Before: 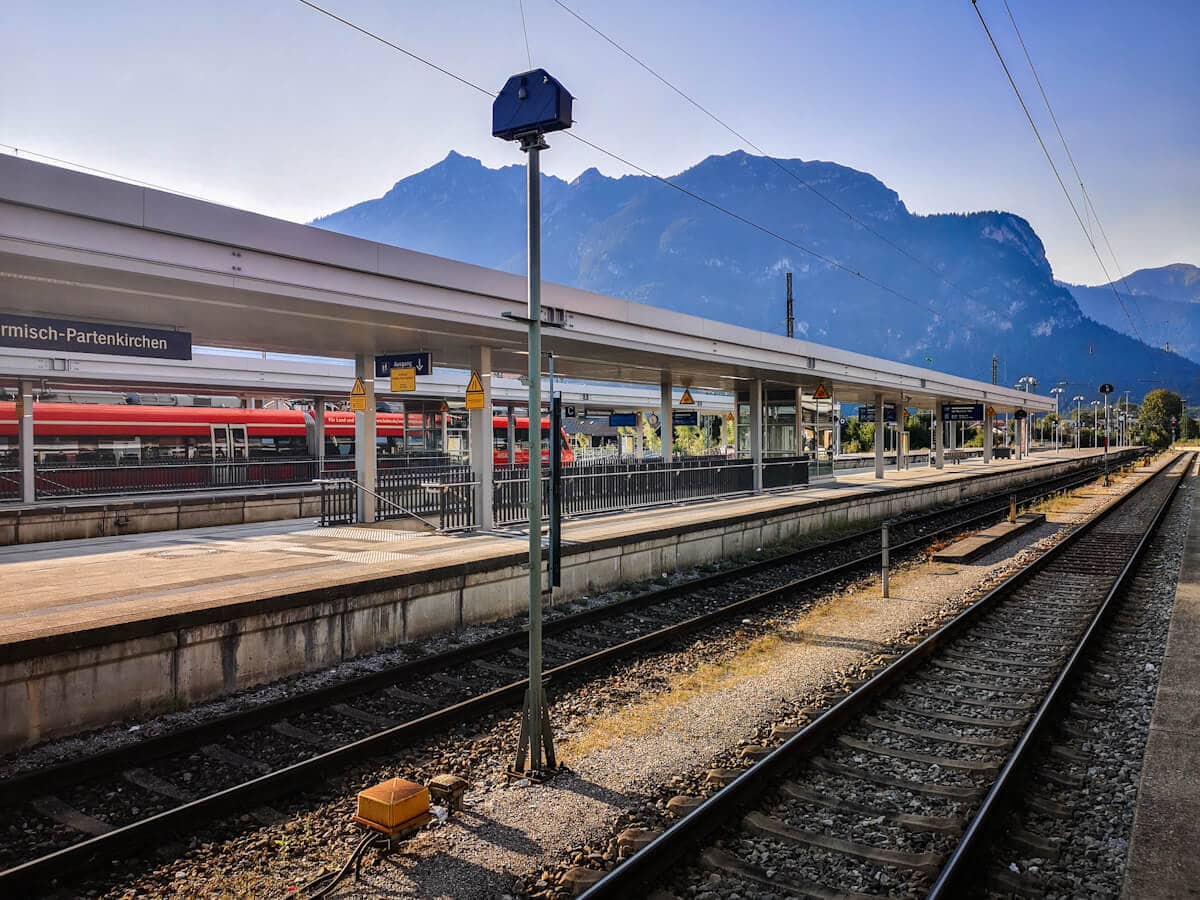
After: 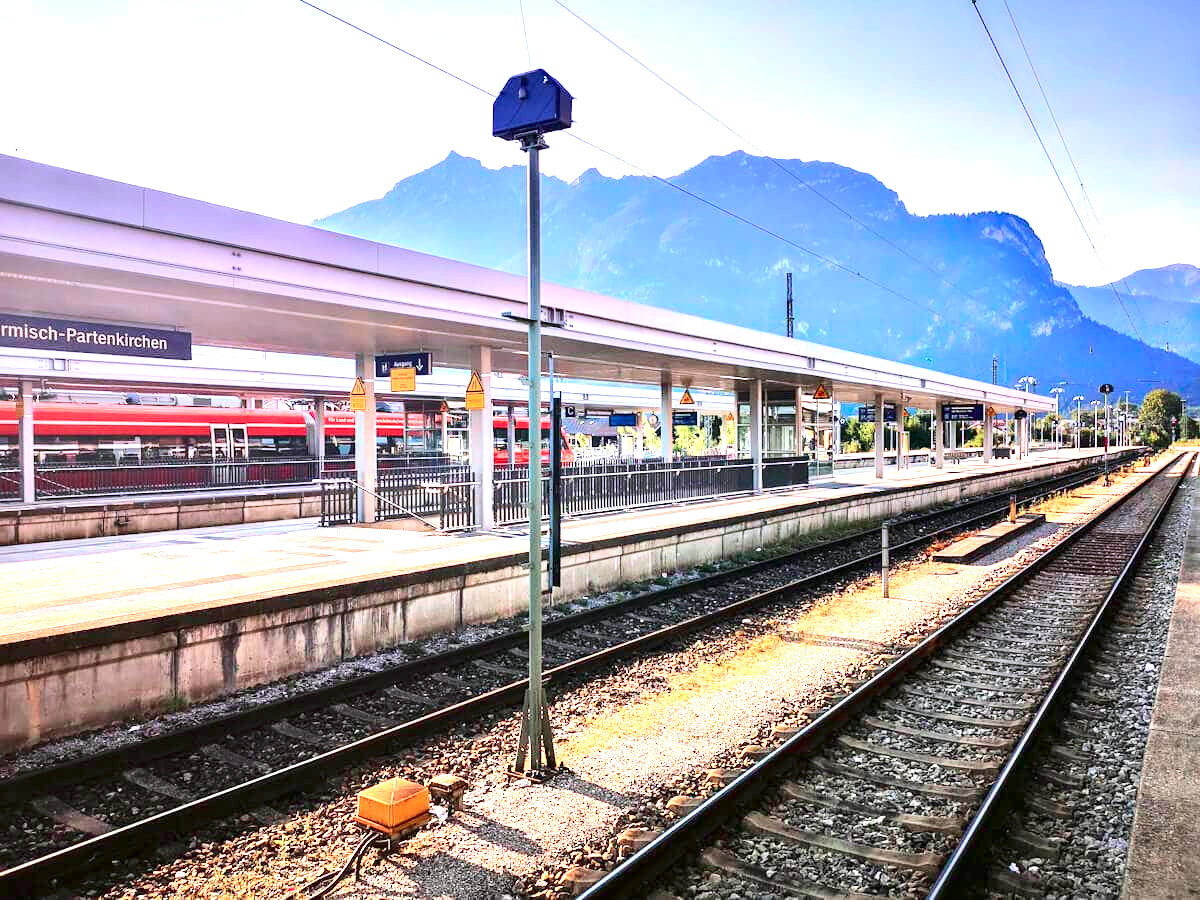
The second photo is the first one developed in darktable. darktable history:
exposure: black level correction 0, exposure 2.138 EV, compensate exposure bias true, compensate highlight preservation false
tone curve: curves: ch0 [(0, 0) (0.068, 0.031) (0.175, 0.132) (0.337, 0.304) (0.498, 0.511) (0.748, 0.762) (0.993, 0.954)]; ch1 [(0, 0) (0.294, 0.184) (0.359, 0.34) (0.362, 0.35) (0.43, 0.41) (0.469, 0.453) (0.495, 0.489) (0.54, 0.563) (0.612, 0.641) (1, 1)]; ch2 [(0, 0) (0.431, 0.419) (0.495, 0.502) (0.524, 0.534) (0.557, 0.56) (0.634, 0.654) (0.728, 0.722) (1, 1)], color space Lab, independent channels, preserve colors none
graduated density: hue 238.83°, saturation 50%
tone equalizer: on, module defaults
